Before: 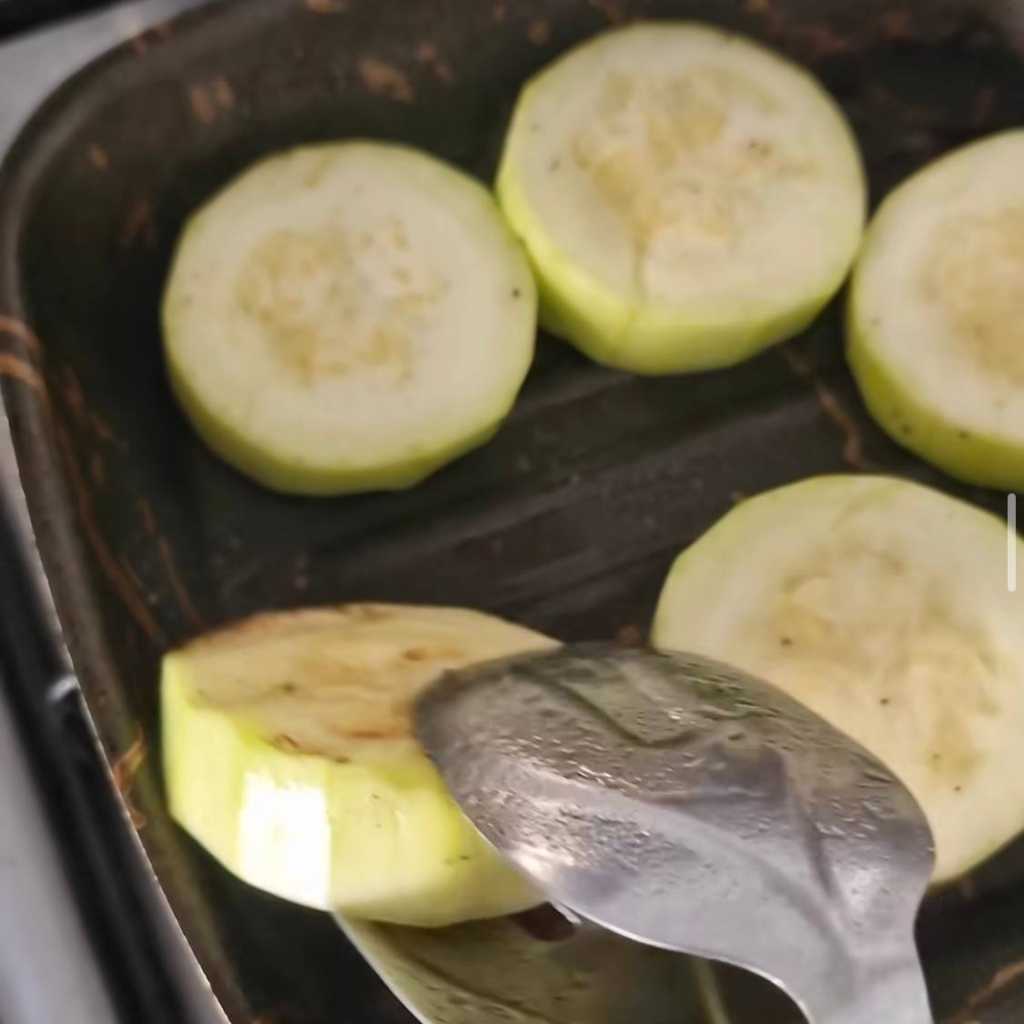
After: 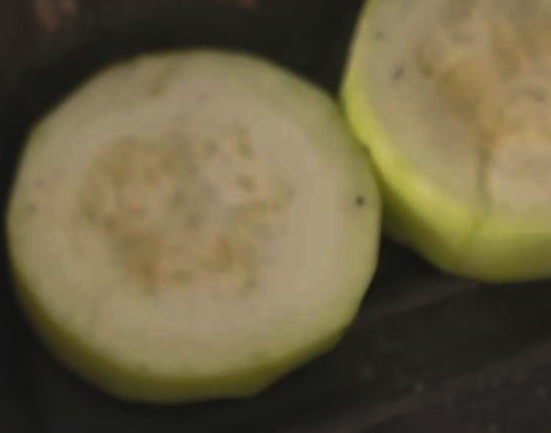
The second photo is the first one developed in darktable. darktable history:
tone curve: curves: ch0 [(0, 0) (0.003, 0.029) (0.011, 0.034) (0.025, 0.044) (0.044, 0.057) (0.069, 0.07) (0.1, 0.084) (0.136, 0.104) (0.177, 0.127) (0.224, 0.156) (0.277, 0.192) (0.335, 0.236) (0.399, 0.284) (0.468, 0.339) (0.543, 0.393) (0.623, 0.454) (0.709, 0.541) (0.801, 0.65) (0.898, 0.766) (1, 1)], preserve colors none
crop: left 15.306%, top 9.065%, right 30.789%, bottom 48.638%
